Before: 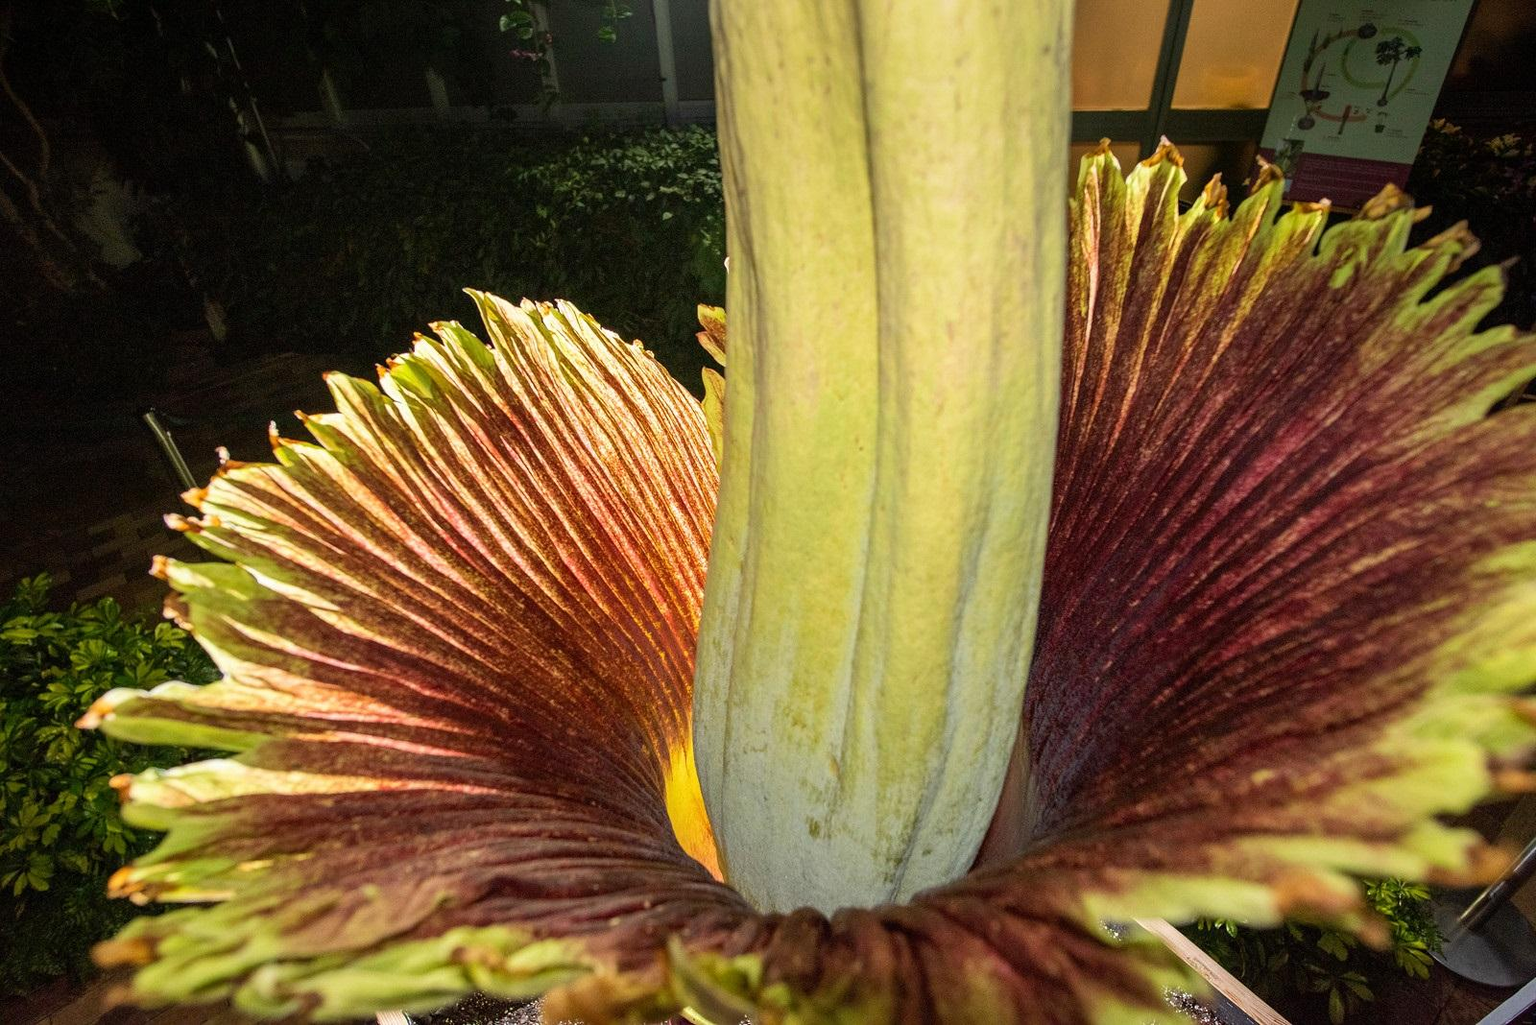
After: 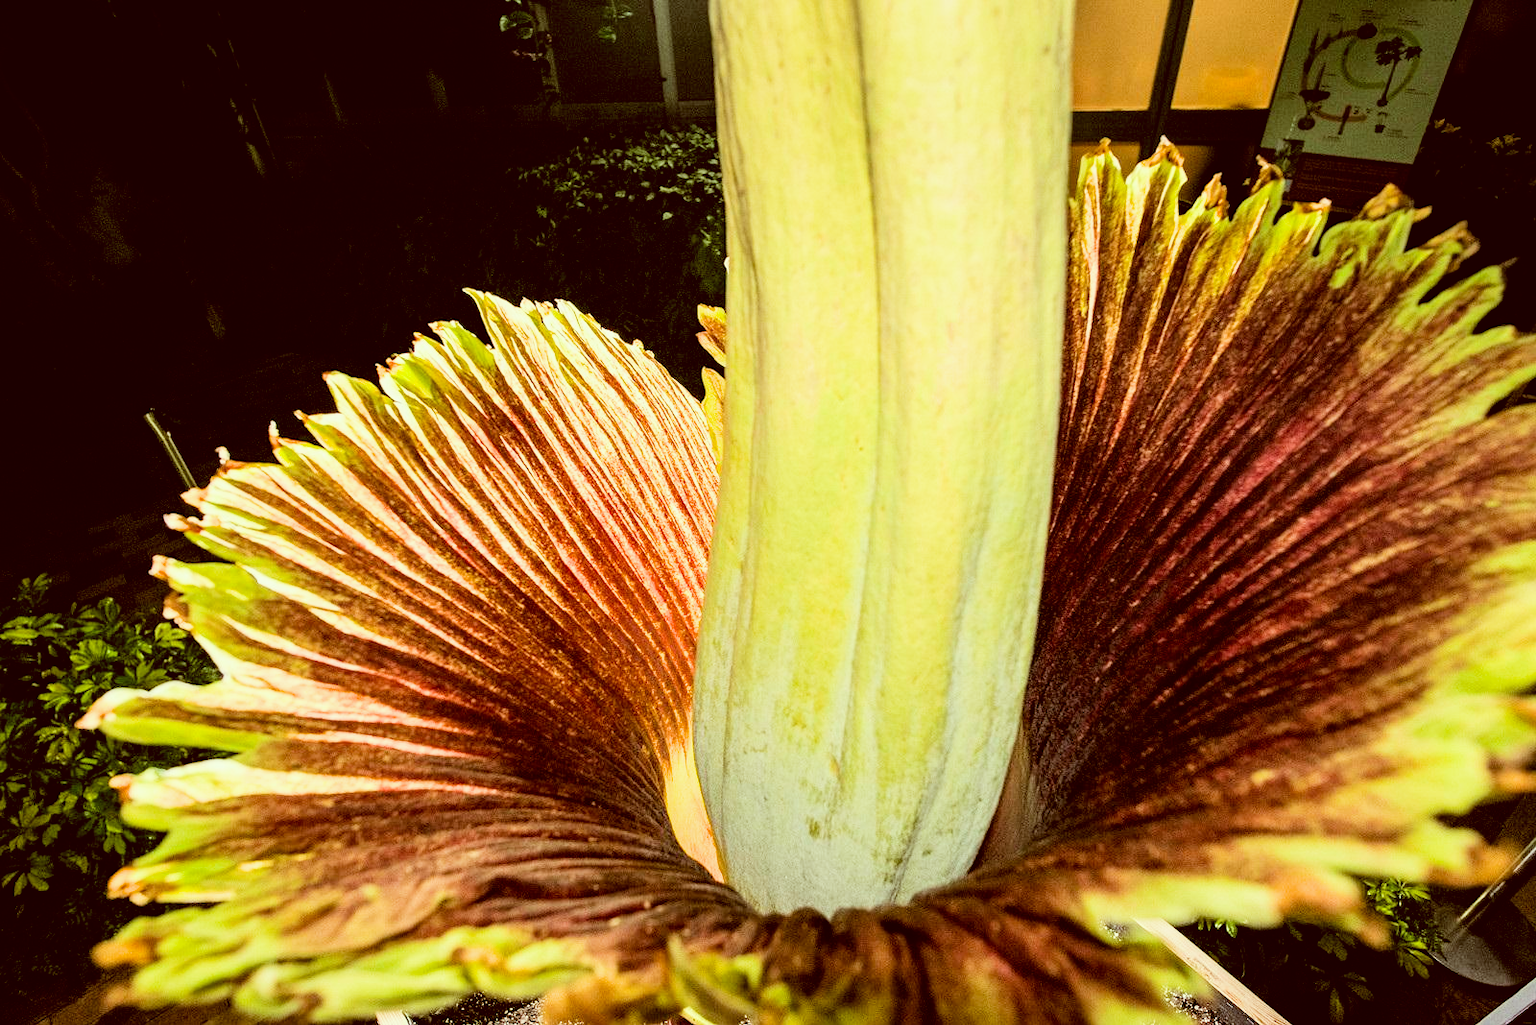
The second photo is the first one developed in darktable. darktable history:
color correction: highlights a* -6.31, highlights b* 9.41, shadows a* 9.98, shadows b* 23.3
filmic rgb: black relative exposure -5.1 EV, white relative exposure 3.96 EV, hardness 2.88, contrast 1.392, highlights saturation mix -29.64%, iterations of high-quality reconstruction 0
exposure: black level correction 0, exposure 0.893 EV, compensate highlight preservation false
